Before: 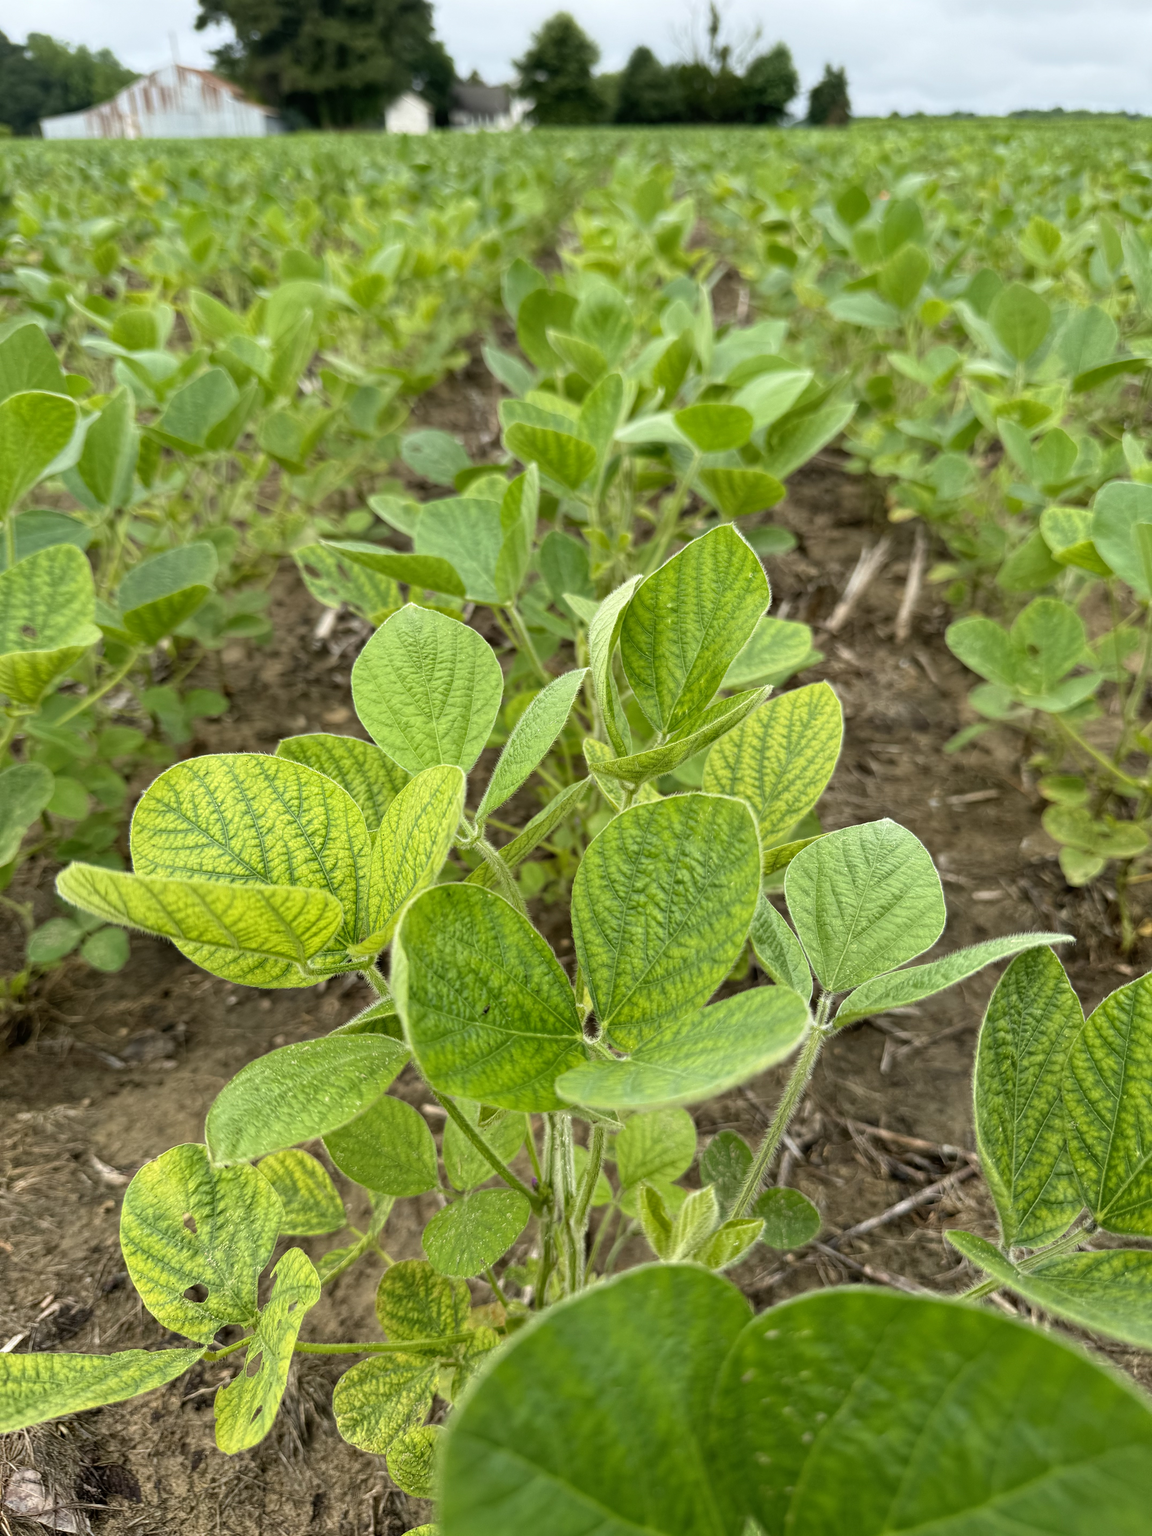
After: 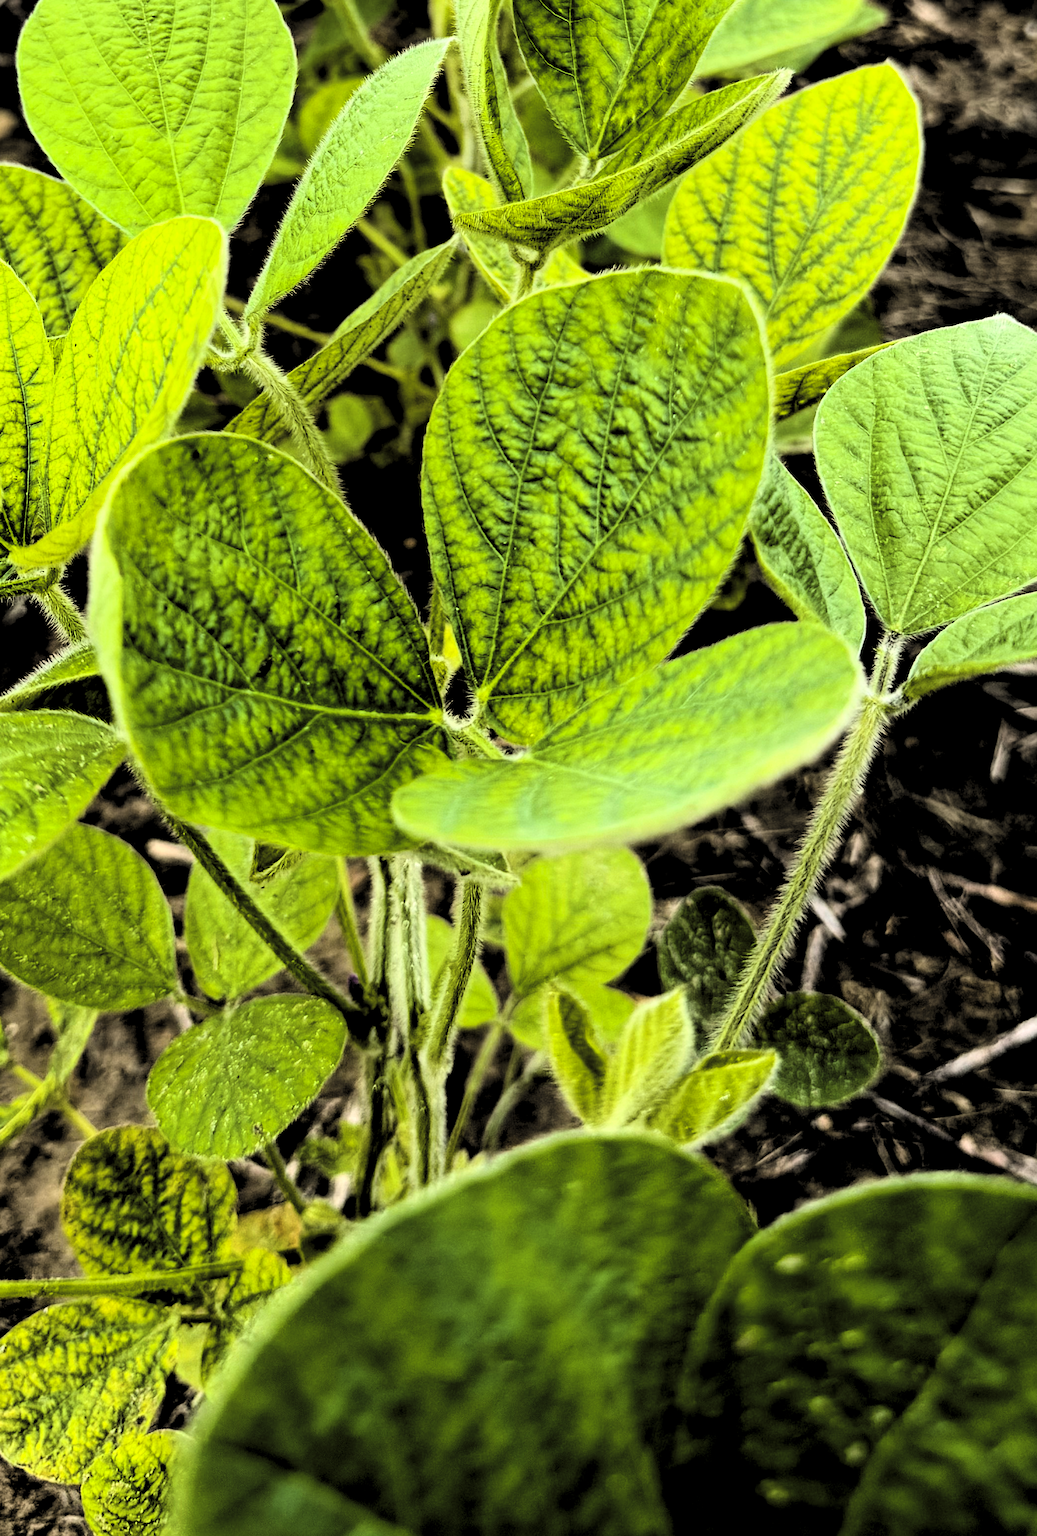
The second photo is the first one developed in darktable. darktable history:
contrast brightness saturation: contrast 0.383, brightness 0.514
levels: levels [0.514, 0.759, 1]
crop: left 29.724%, top 42.174%, right 21.28%, bottom 3.46%
color balance rgb: global offset › luminance 0.496%, global offset › hue 171.04°, linear chroma grading › global chroma 0.506%, perceptual saturation grading › global saturation 20%, perceptual saturation grading › highlights 2.929%, perceptual saturation grading › shadows 49.632%, global vibrance 5.487%, contrast 3.74%
